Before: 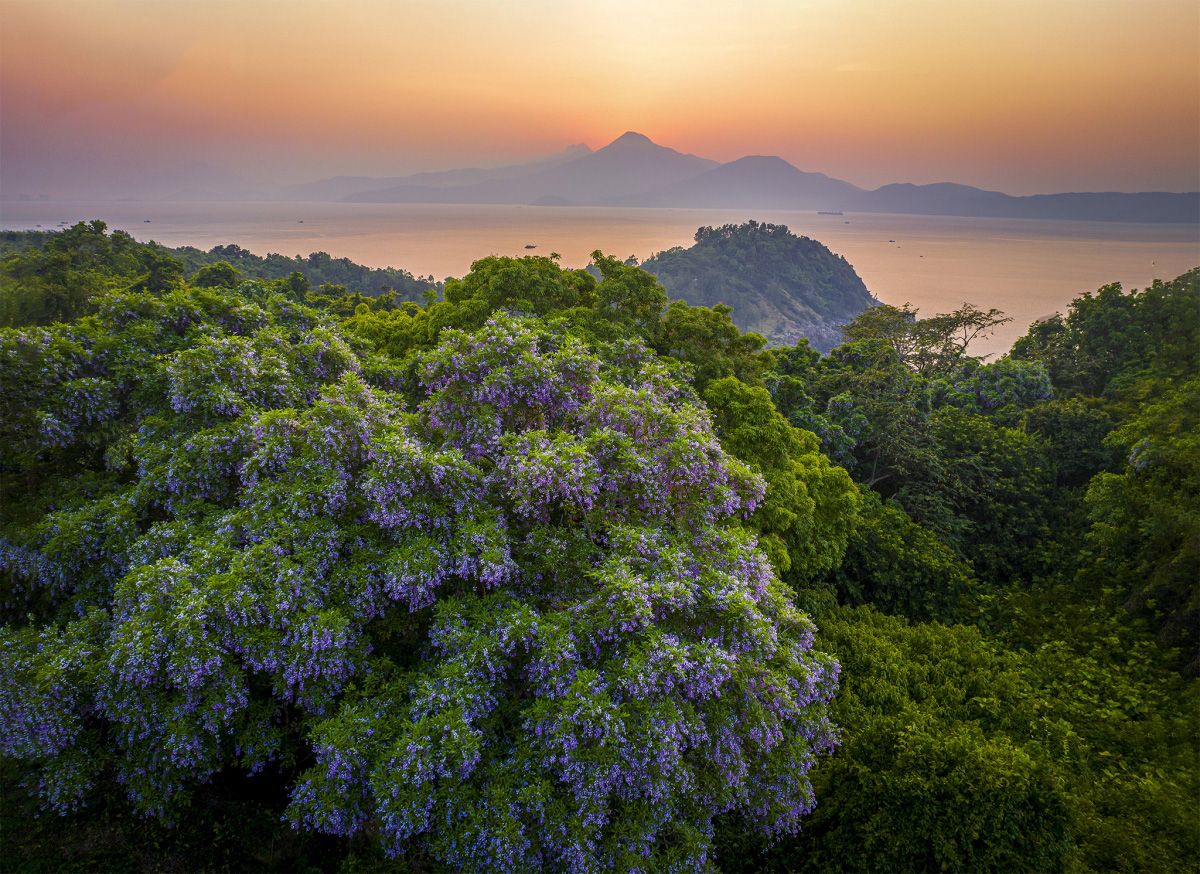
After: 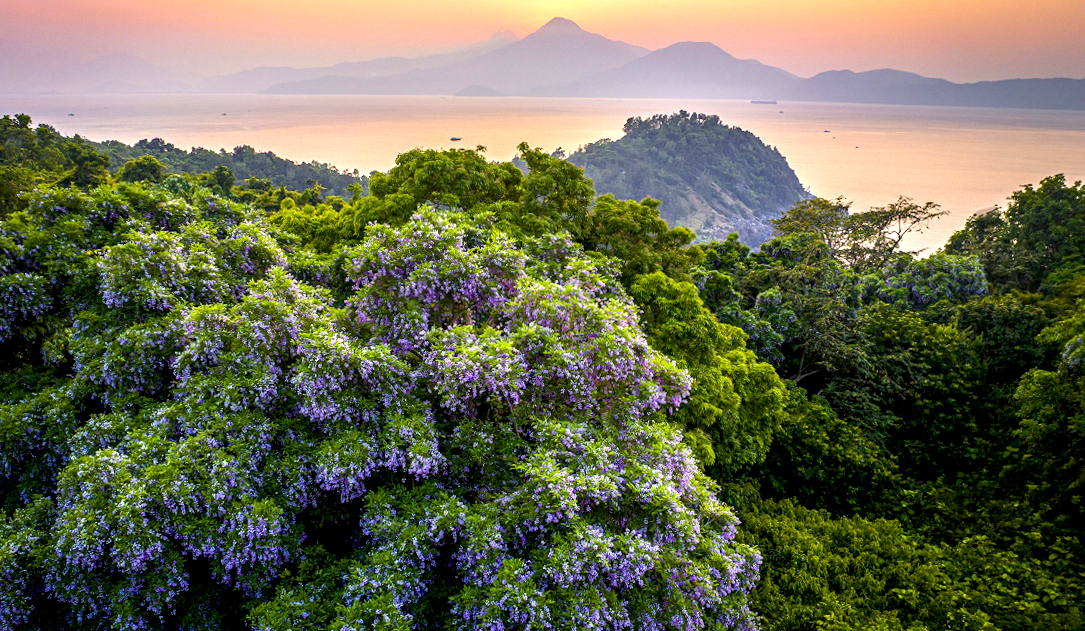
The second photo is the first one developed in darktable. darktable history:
exposure: black level correction 0.012, exposure 0.7 EV, compensate exposure bias true, compensate highlight preservation false
crop and rotate: left 2.991%, top 13.302%, right 1.981%, bottom 12.636%
rotate and perspective: rotation 0.074°, lens shift (vertical) 0.096, lens shift (horizontal) -0.041, crop left 0.043, crop right 0.952, crop top 0.024, crop bottom 0.979
tone equalizer: -8 EV -0.417 EV, -7 EV -0.389 EV, -6 EV -0.333 EV, -5 EV -0.222 EV, -3 EV 0.222 EV, -2 EV 0.333 EV, -1 EV 0.389 EV, +0 EV 0.417 EV, edges refinement/feathering 500, mask exposure compensation -1.57 EV, preserve details no
